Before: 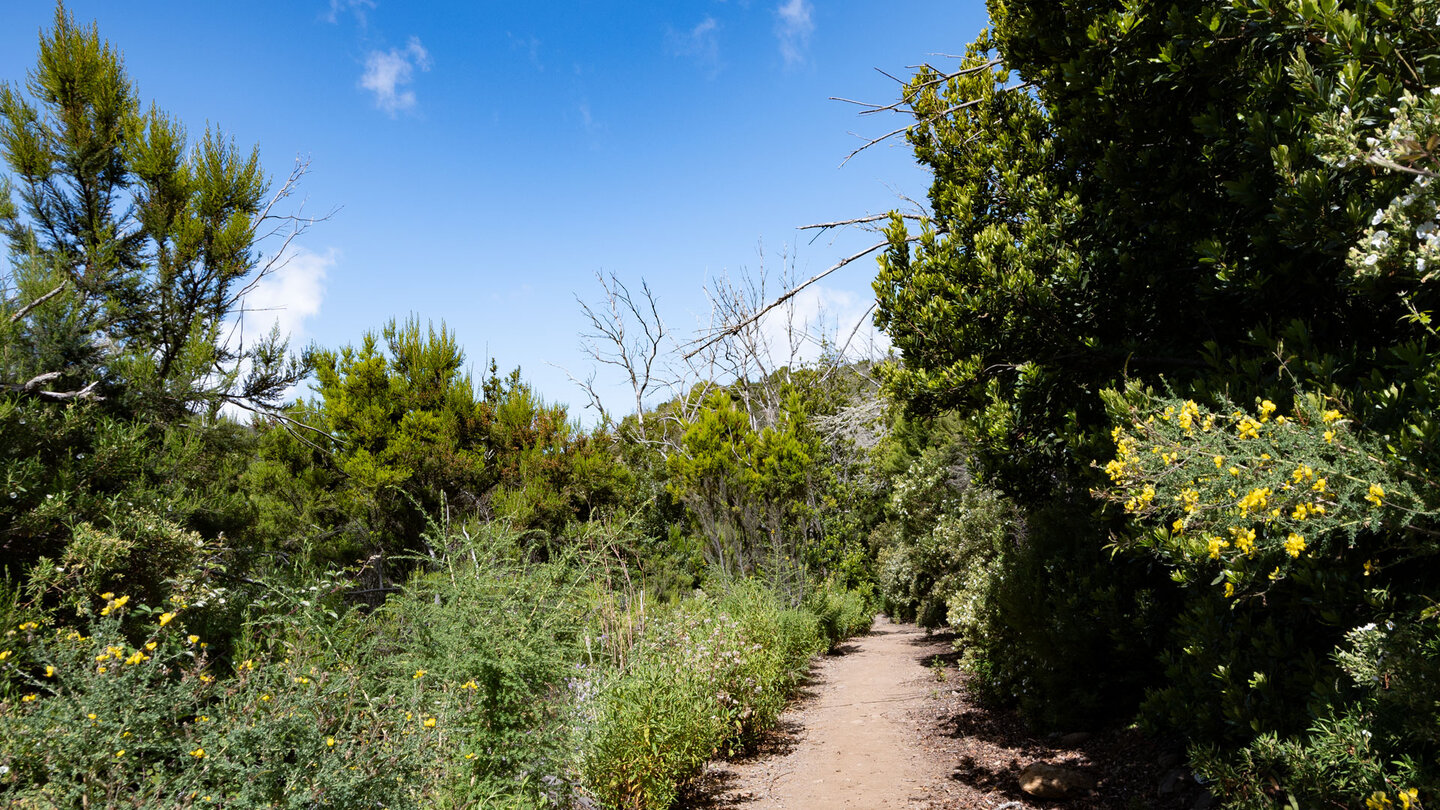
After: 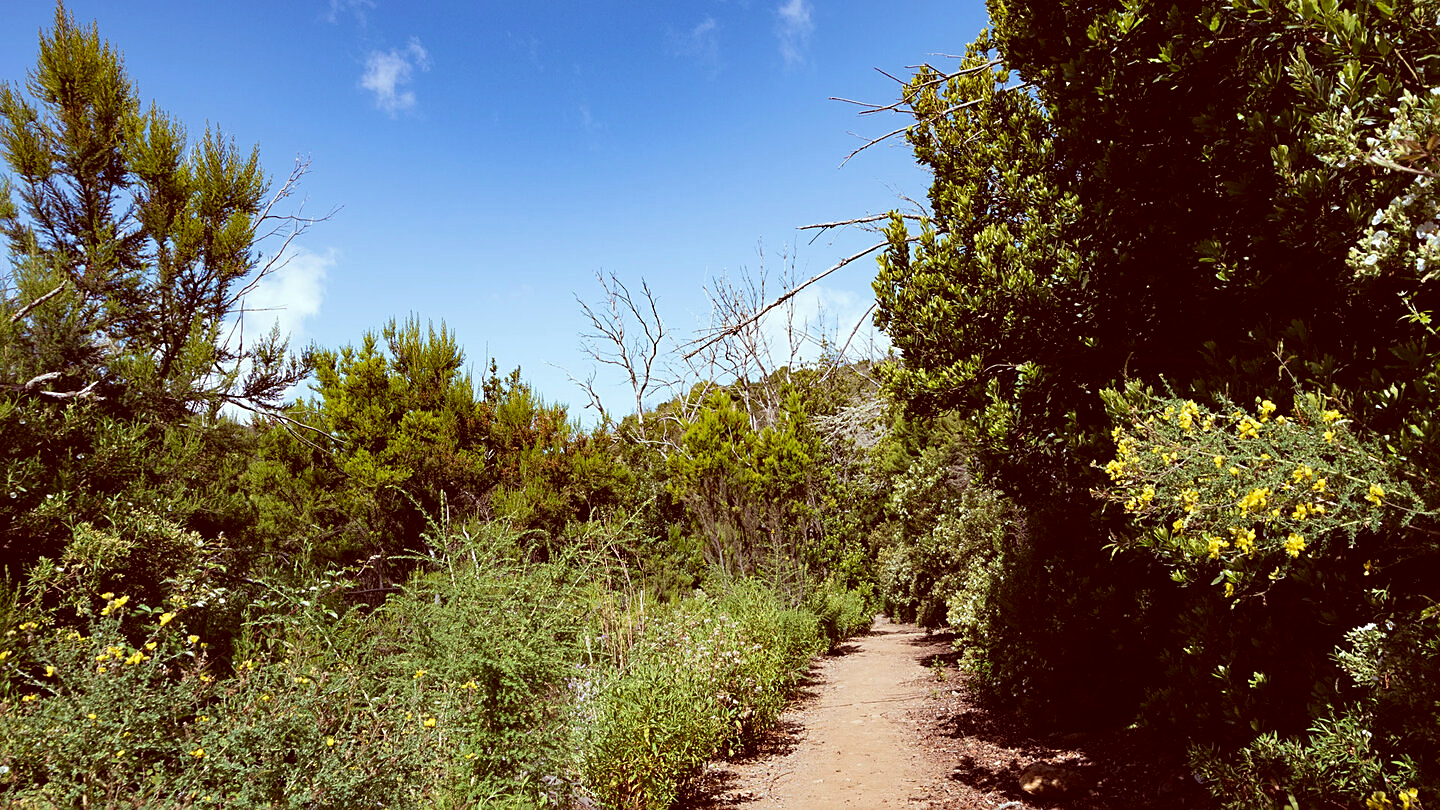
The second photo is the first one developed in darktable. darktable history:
color correction: highlights a* -6.97, highlights b* -0.177, shadows a* 20.24, shadows b* 10.96
velvia: on, module defaults
sharpen: on, module defaults
